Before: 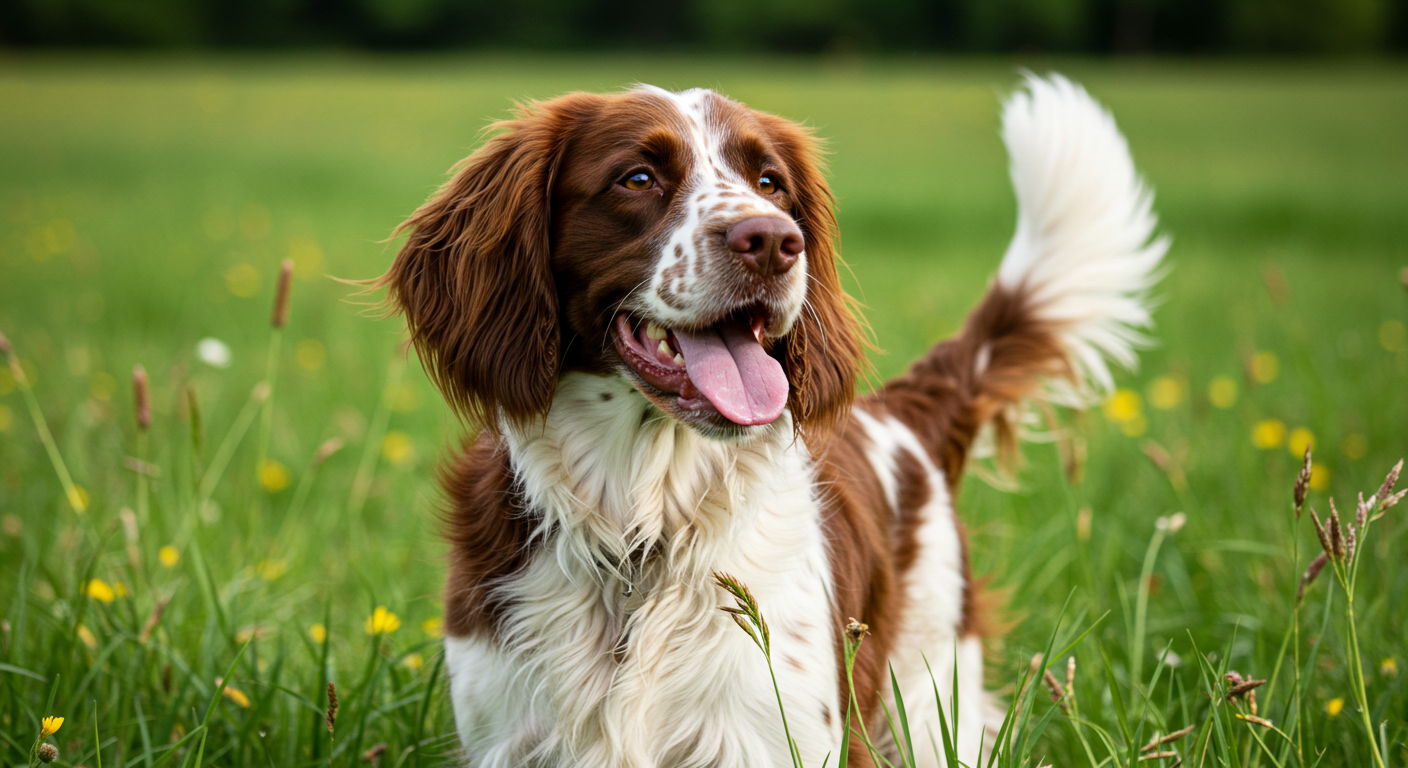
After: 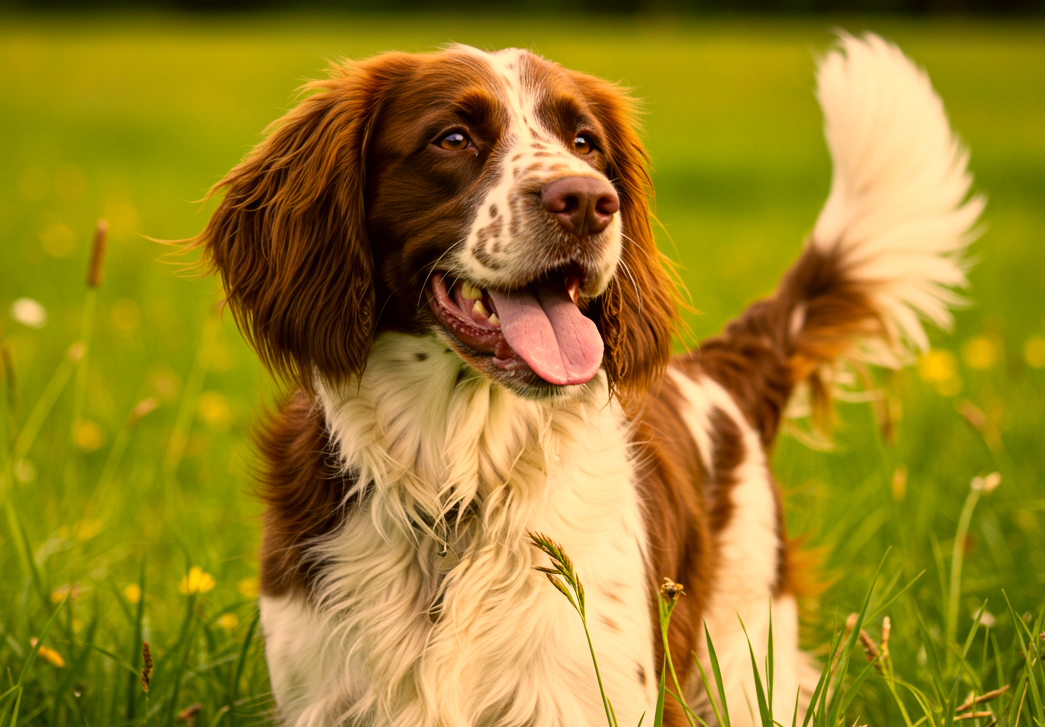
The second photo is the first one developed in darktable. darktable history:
crop and rotate: left 13.15%, top 5.251%, right 12.609%
color correction: highlights a* 17.94, highlights b* 35.39, shadows a* 1.48, shadows b* 6.42, saturation 1.01
